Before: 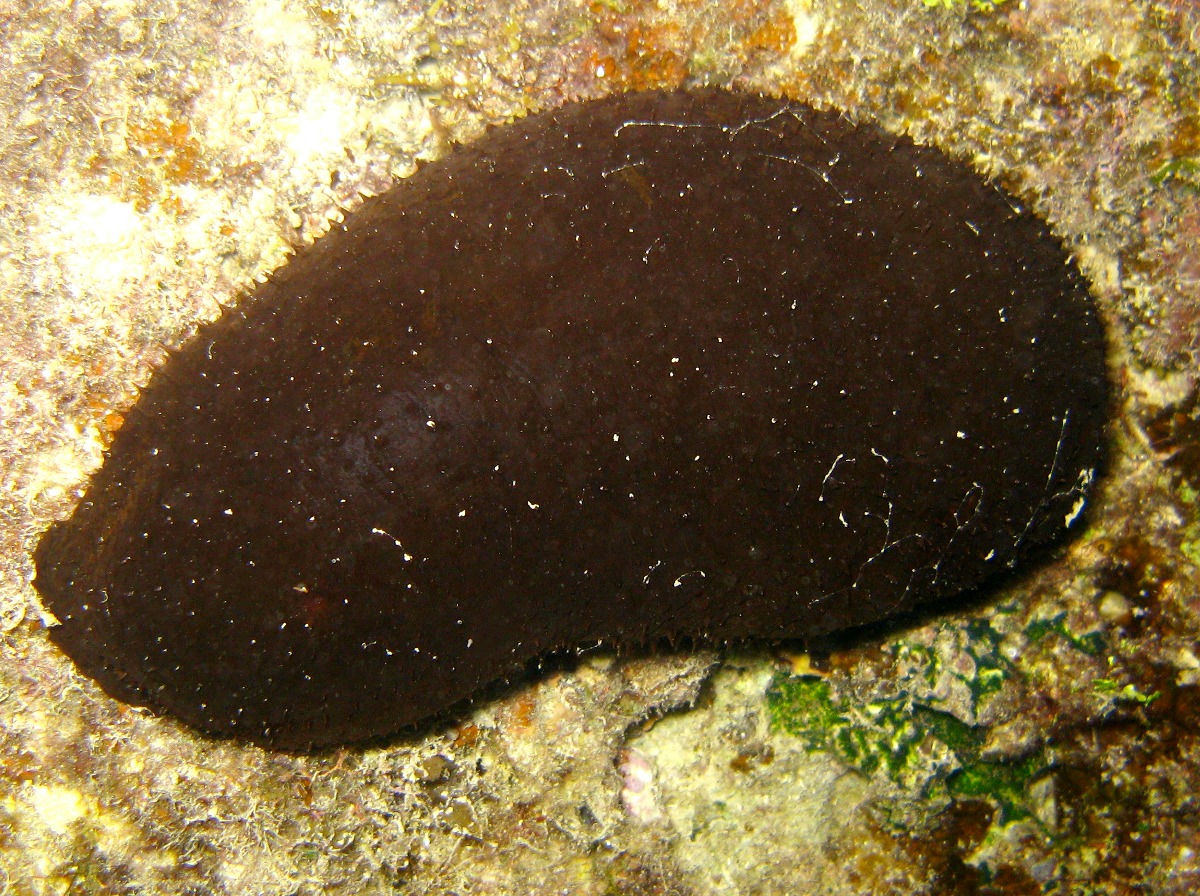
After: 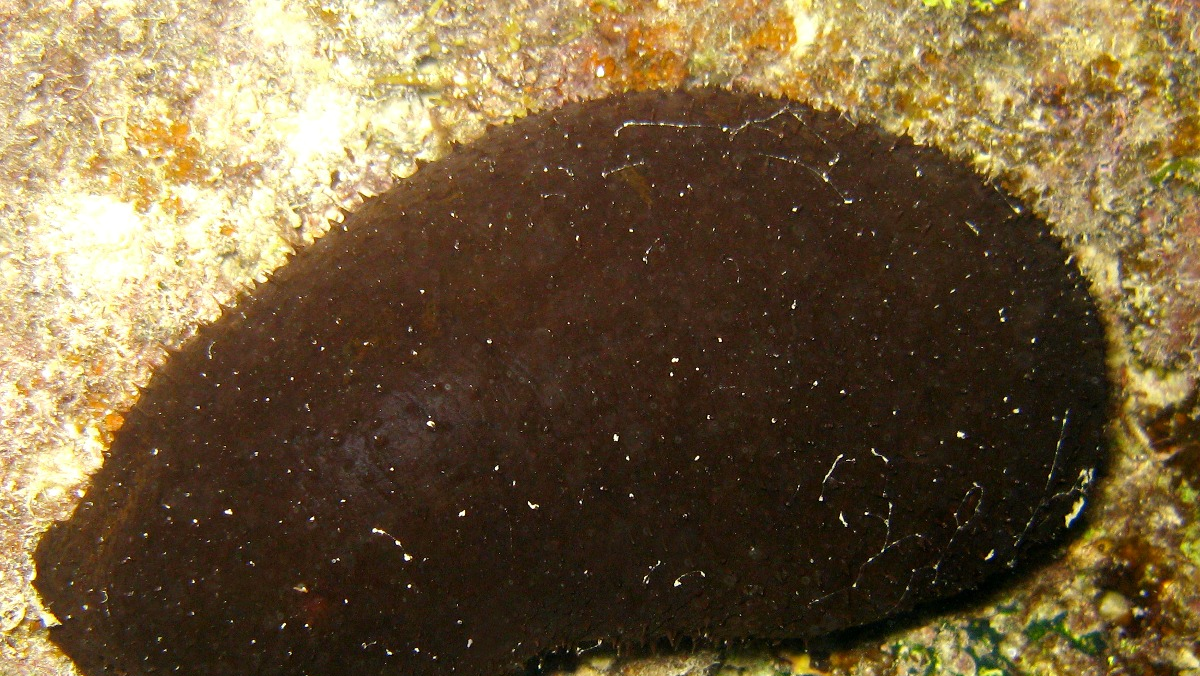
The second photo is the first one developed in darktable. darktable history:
tone equalizer: edges refinement/feathering 500, mask exposure compensation -1.57 EV, preserve details no
crop: bottom 24.484%
